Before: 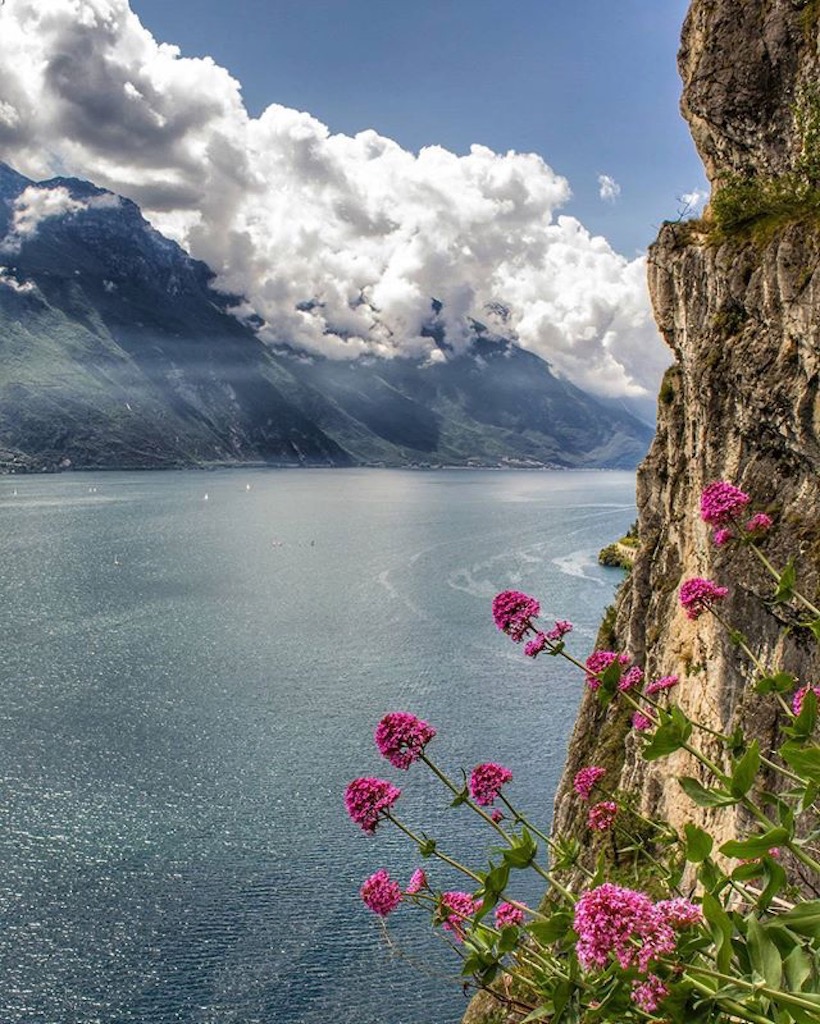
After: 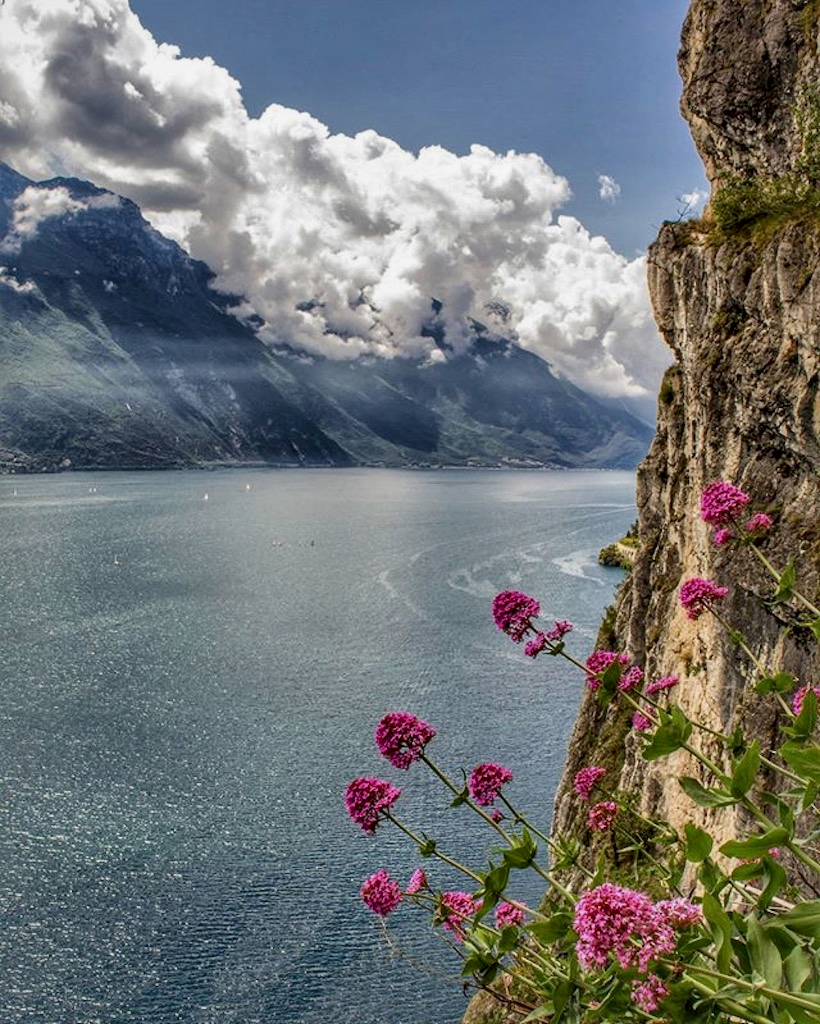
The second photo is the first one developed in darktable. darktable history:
local contrast: mode bilateral grid, contrast 50, coarseness 50, detail 150%, midtone range 0.2
tone equalizer: -8 EV 0.25 EV, -7 EV 0.417 EV, -6 EV 0.417 EV, -5 EV 0.25 EV, -3 EV -0.25 EV, -2 EV -0.417 EV, -1 EV -0.417 EV, +0 EV -0.25 EV, edges refinement/feathering 500, mask exposure compensation -1.57 EV, preserve details guided filter
